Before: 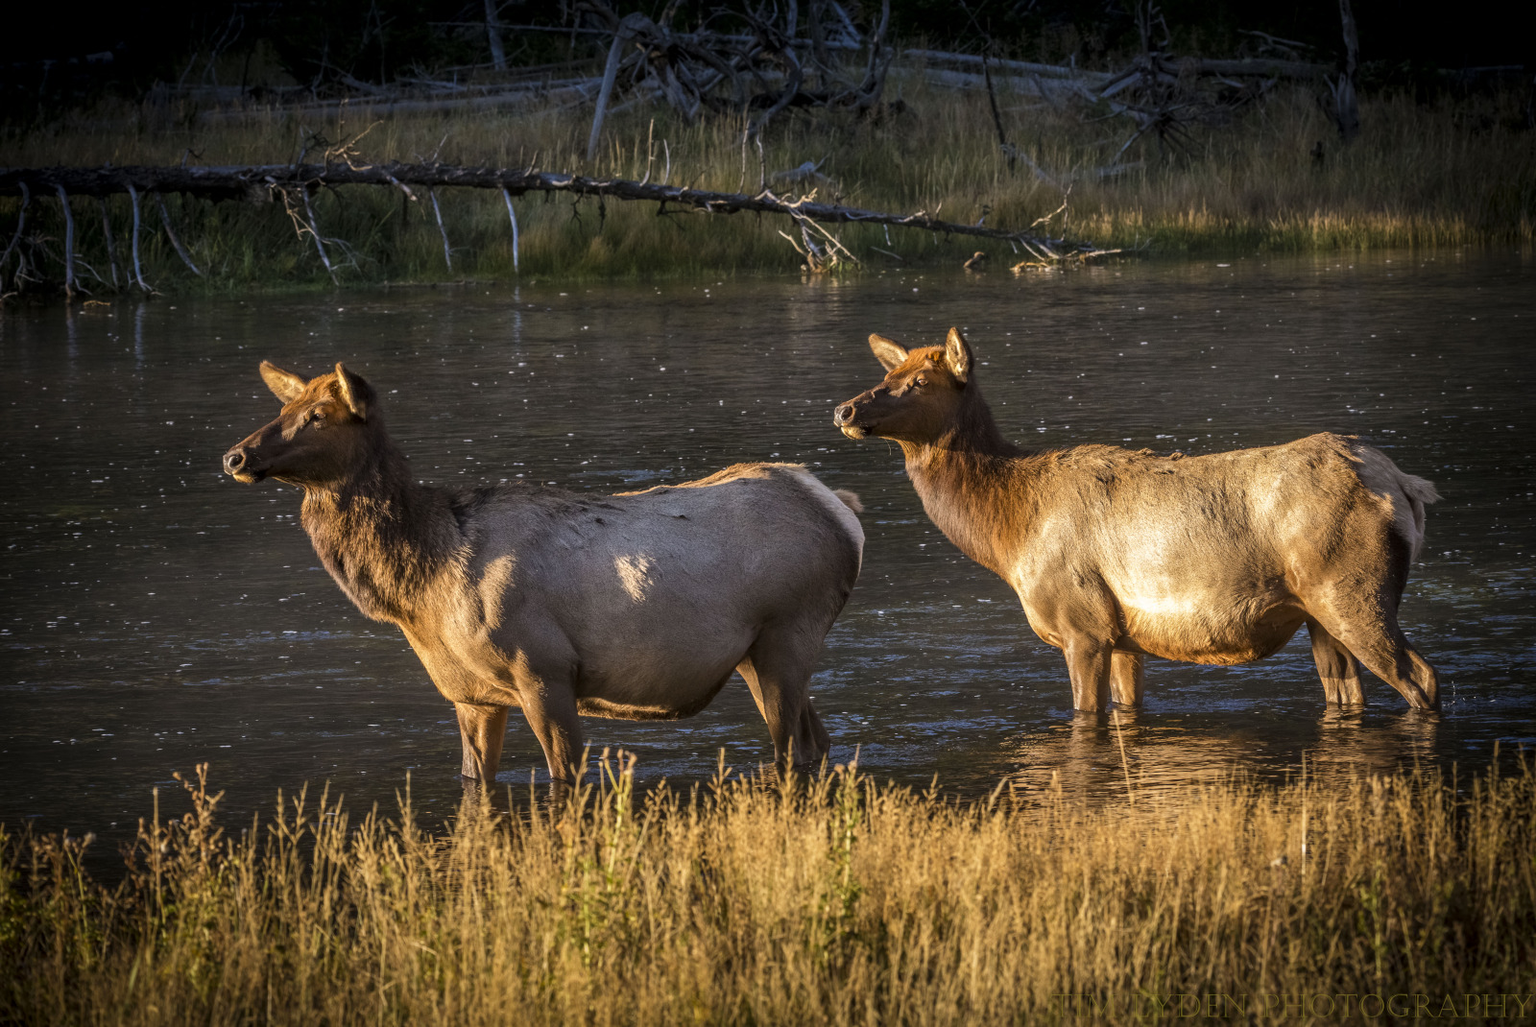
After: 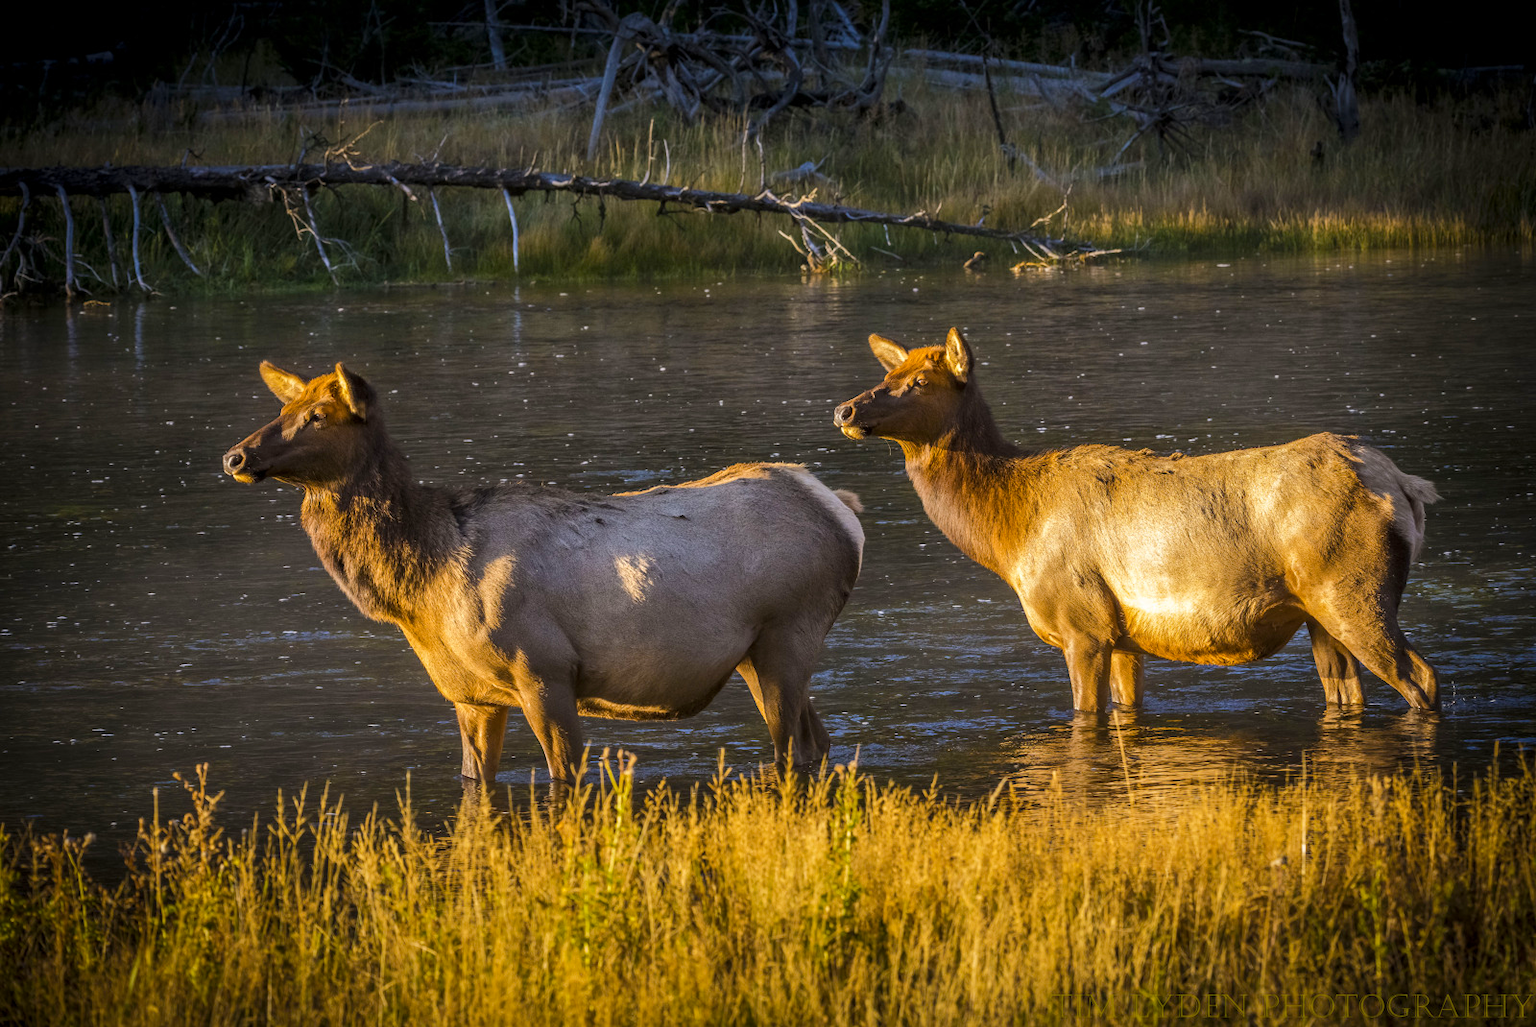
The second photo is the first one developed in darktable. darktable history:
color balance rgb: perceptual saturation grading › global saturation 25%, perceptual brilliance grading › mid-tones 10%, perceptual brilliance grading › shadows 15%, global vibrance 20%
color zones: curves: ch1 [(0.077, 0.436) (0.25, 0.5) (0.75, 0.5)]
